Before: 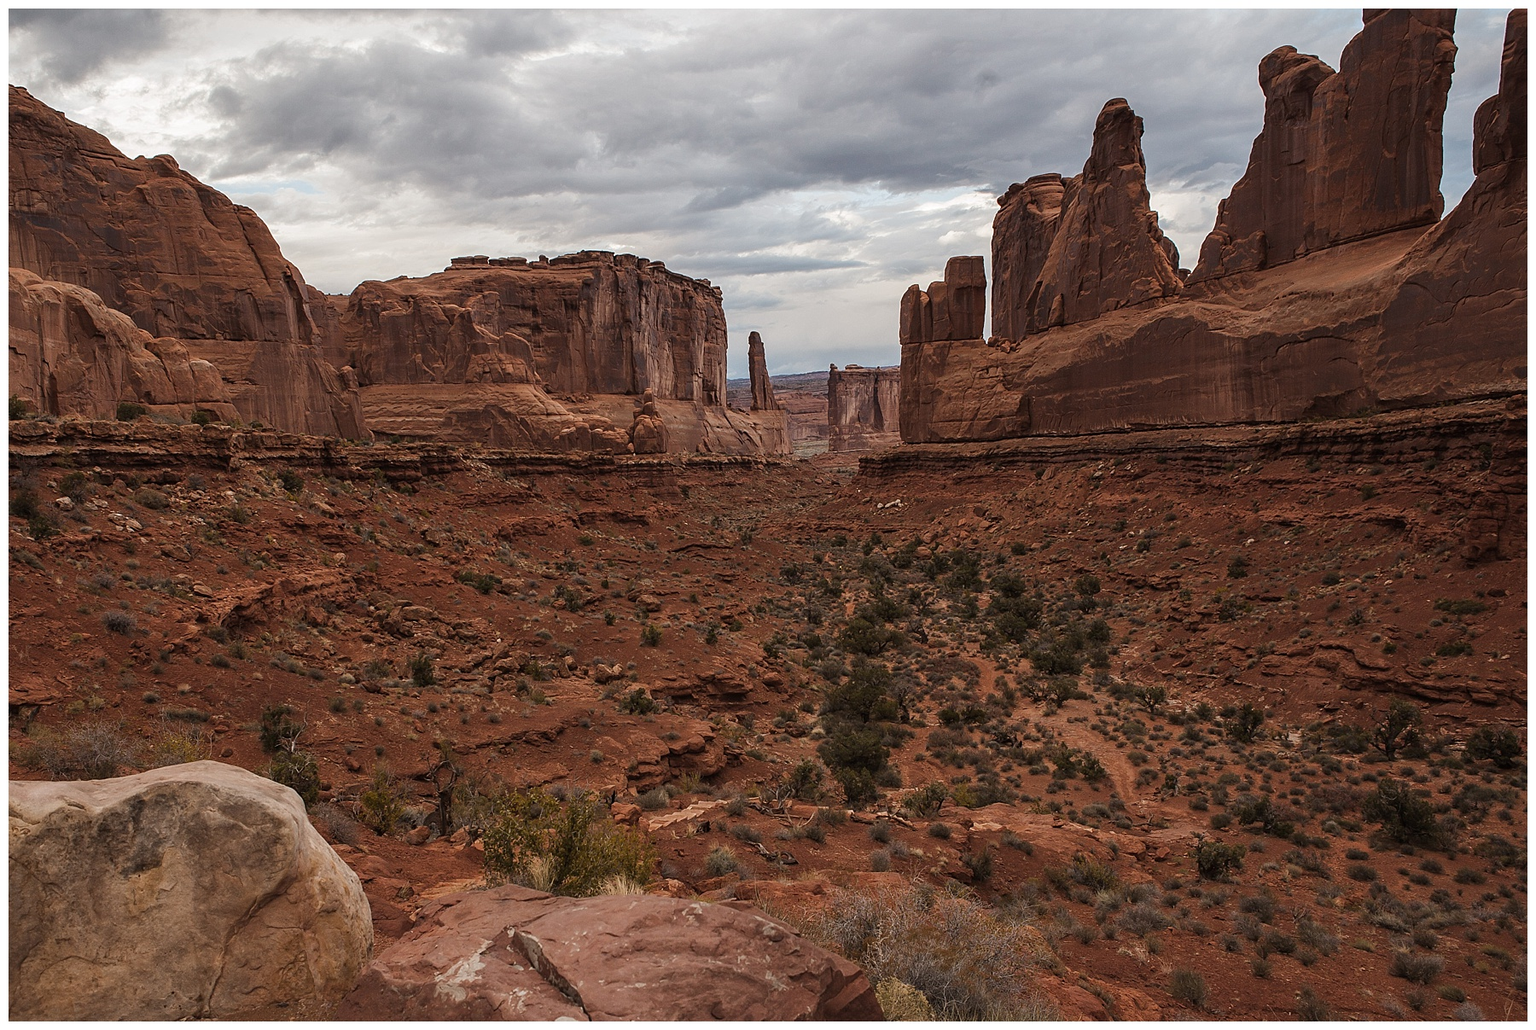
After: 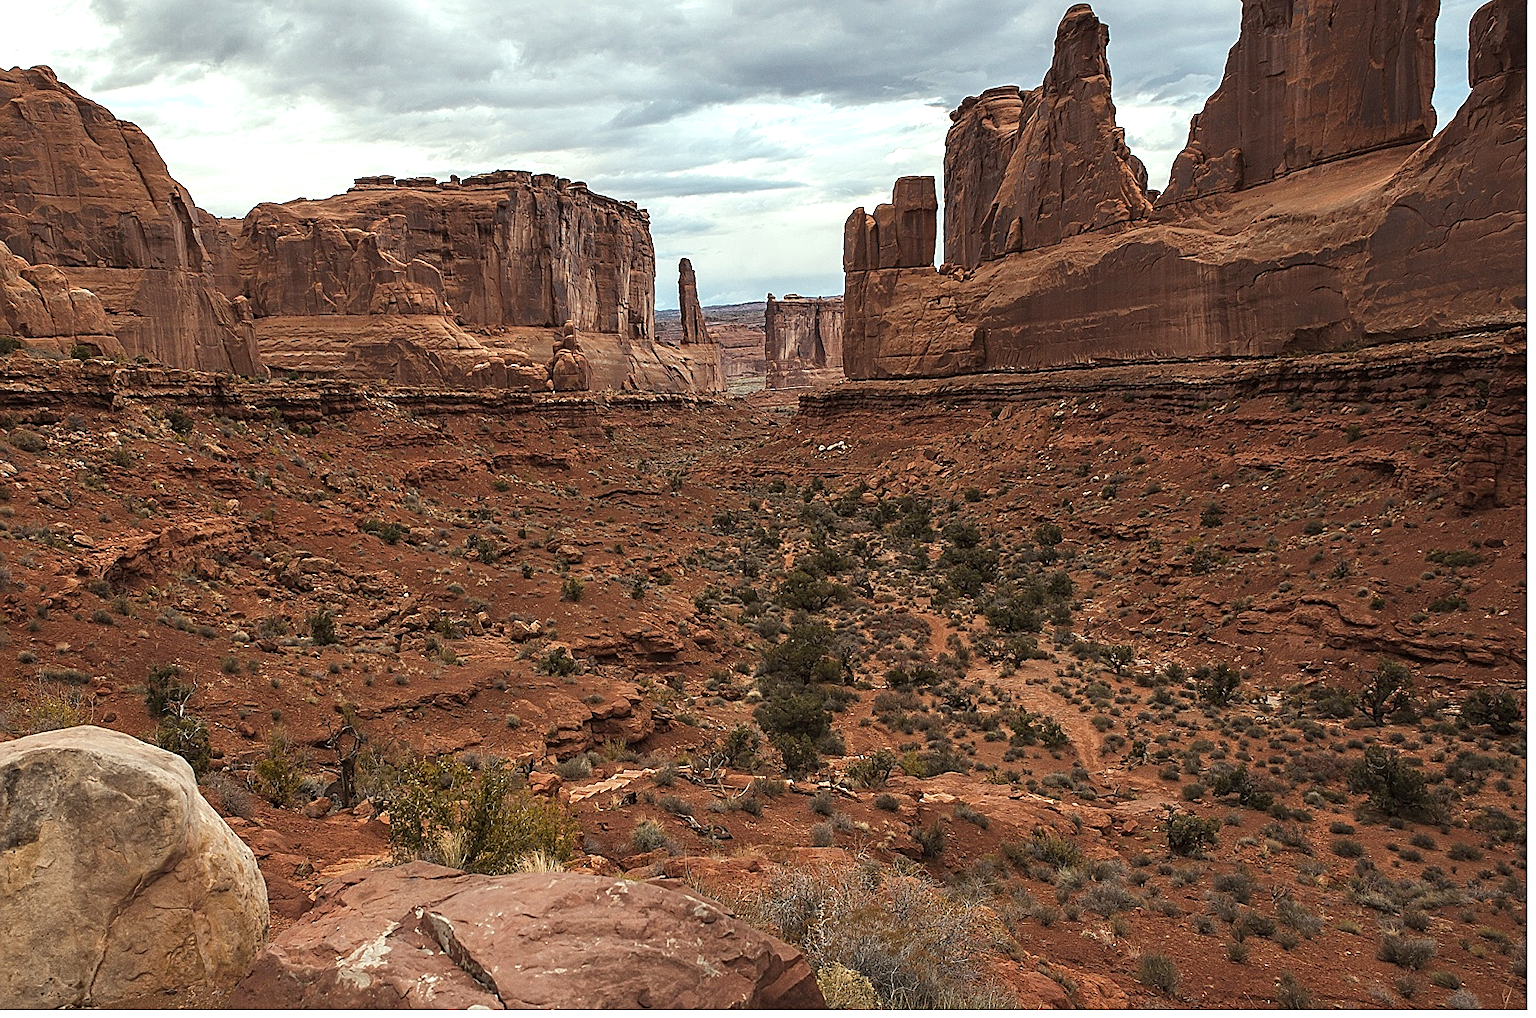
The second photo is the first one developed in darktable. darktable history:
exposure: black level correction 0, exposure 0.7 EV, compensate exposure bias true, compensate highlight preservation false
crop and rotate: left 8.262%, top 9.226%
color correction: highlights a* -6.69, highlights b* 0.49
sharpen: on, module defaults
